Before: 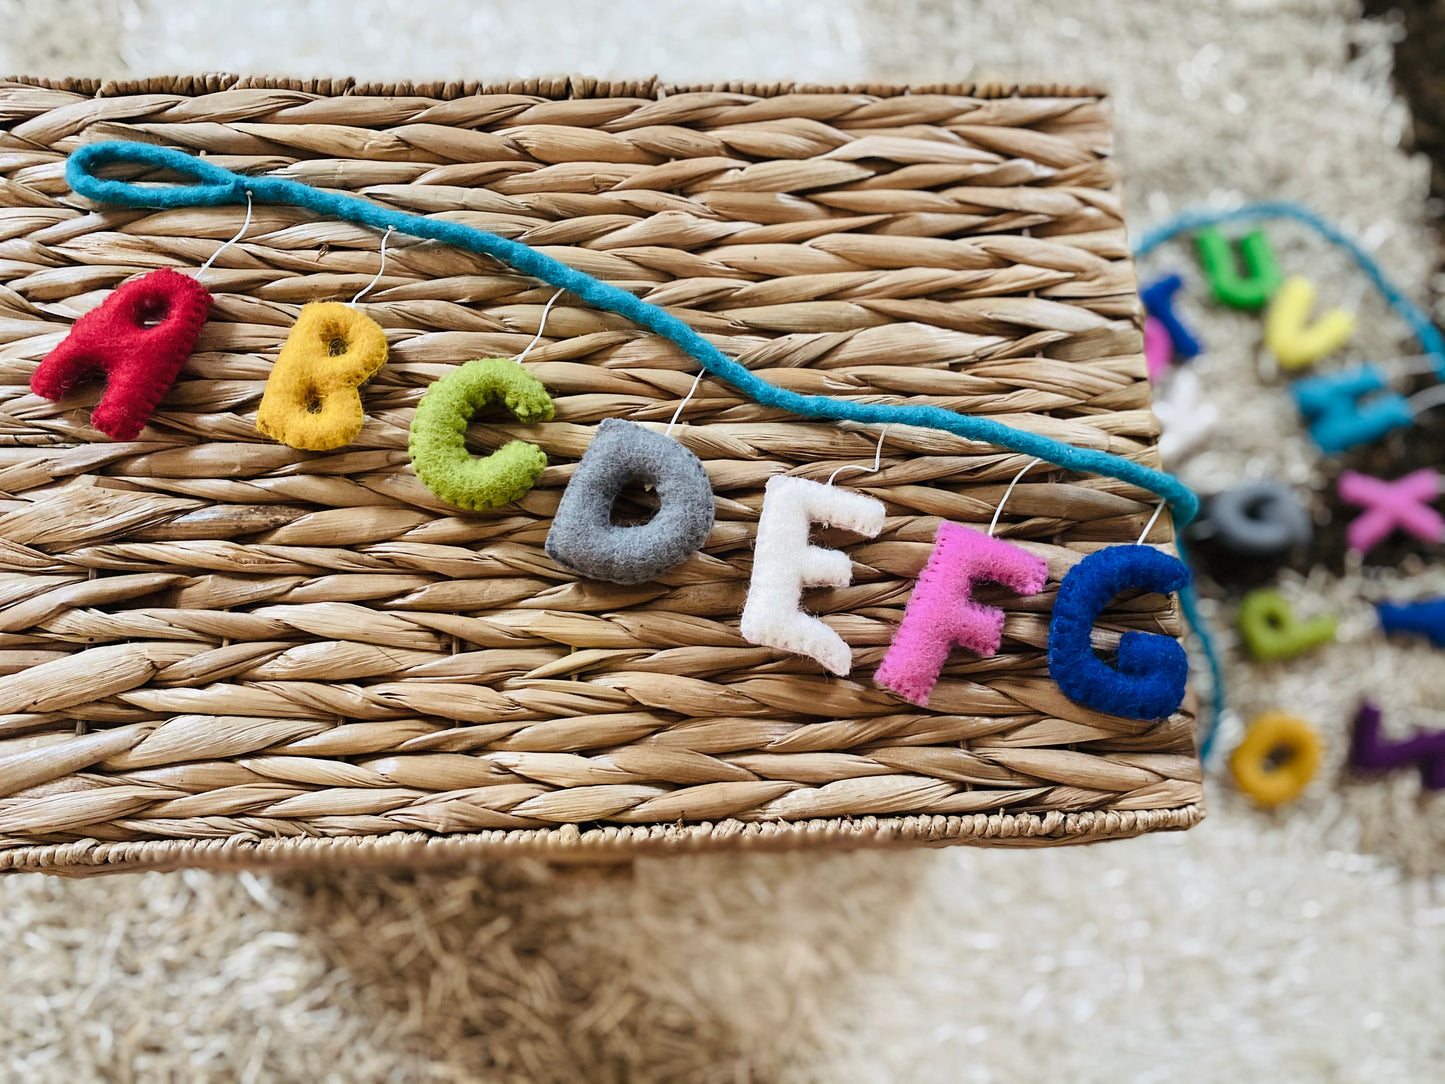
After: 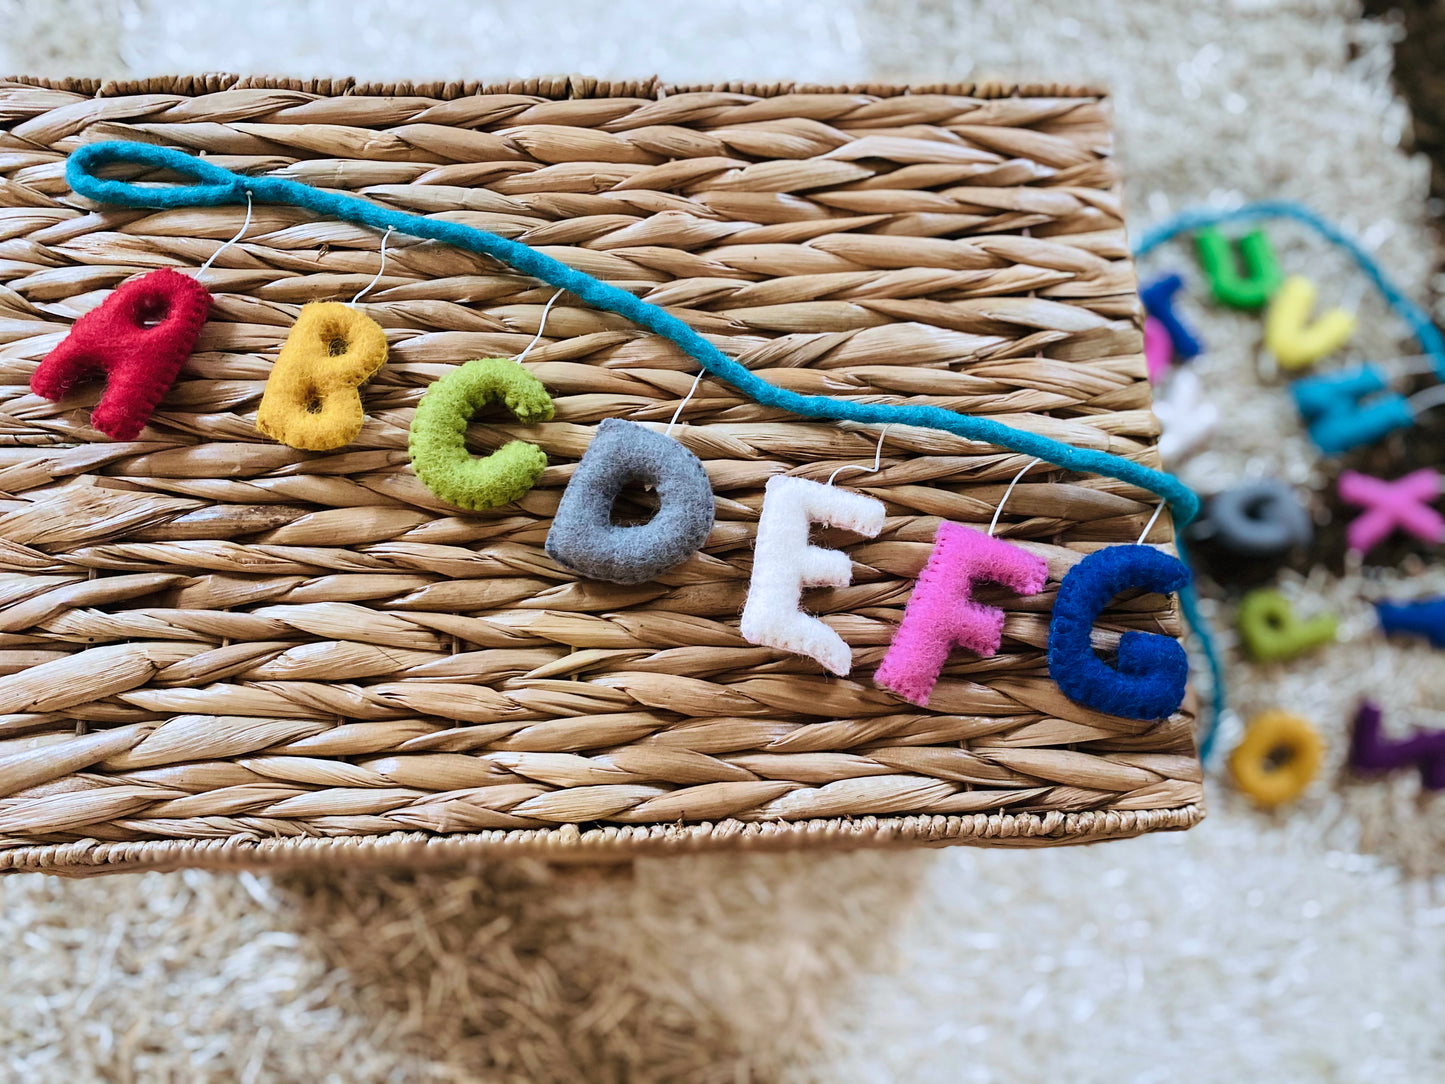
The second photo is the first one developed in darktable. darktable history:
color correction: highlights a* -0.772, highlights b* -8.92
velvia: on, module defaults
